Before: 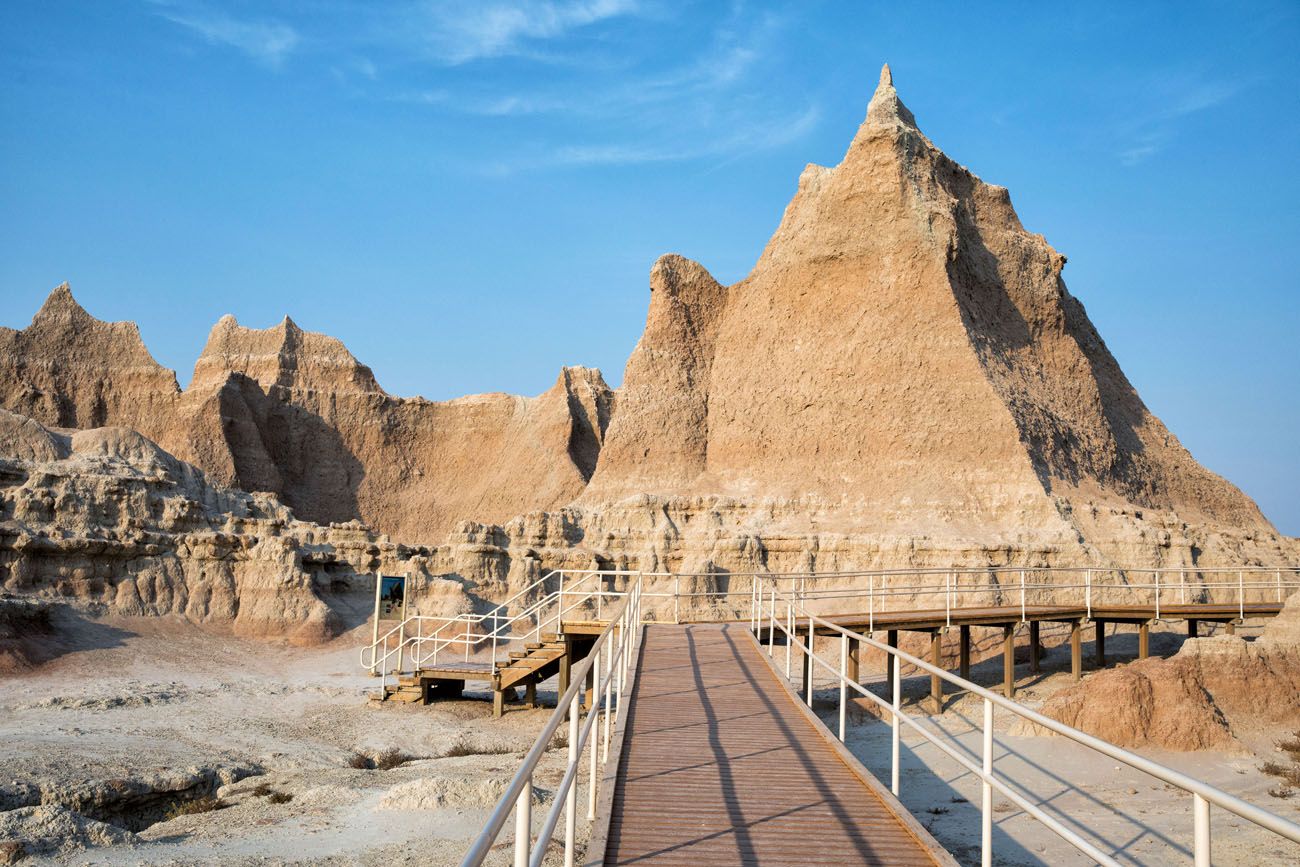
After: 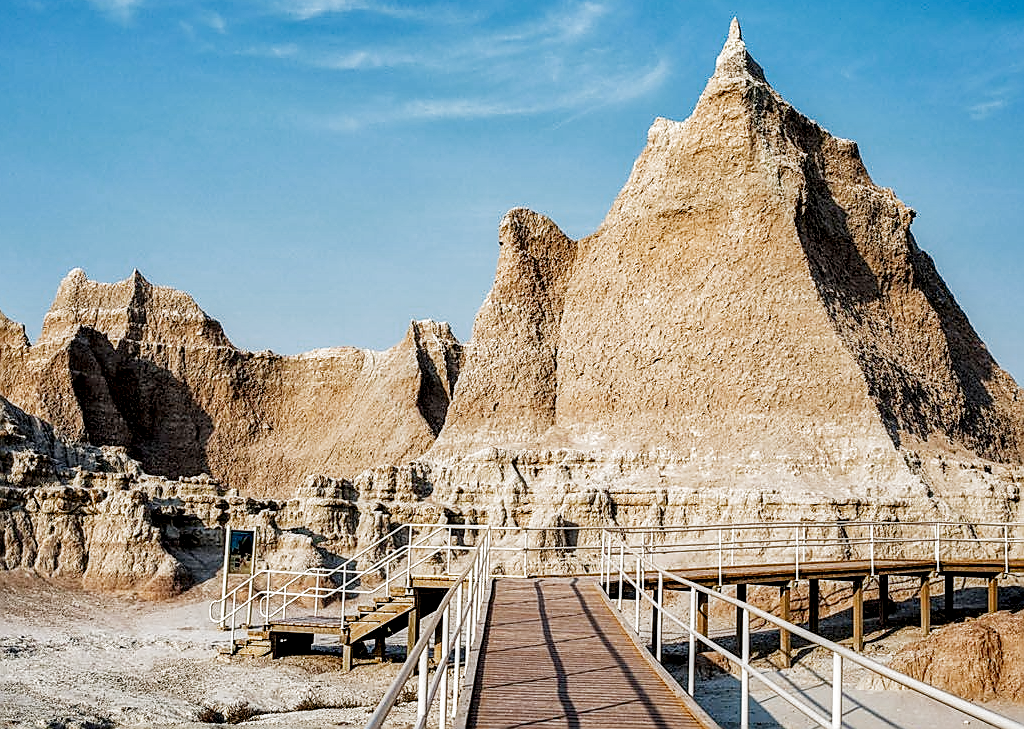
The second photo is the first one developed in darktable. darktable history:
crop: left 11.633%, top 5.411%, right 9.597%, bottom 10.403%
sharpen: radius 1.378, amount 1.266, threshold 0.613
filmic rgb: black relative exposure -8.09 EV, white relative exposure 3.01 EV, hardness 5.32, contrast 1.25, add noise in highlights 0.001, preserve chrominance no, color science v3 (2019), use custom middle-gray values true, contrast in highlights soft
local contrast: detail 161%
color zones: curves: ch0 [(0.25, 0.5) (0.347, 0.092) (0.75, 0.5)]; ch1 [(0.25, 0.5) (0.33, 0.51) (0.75, 0.5)]
